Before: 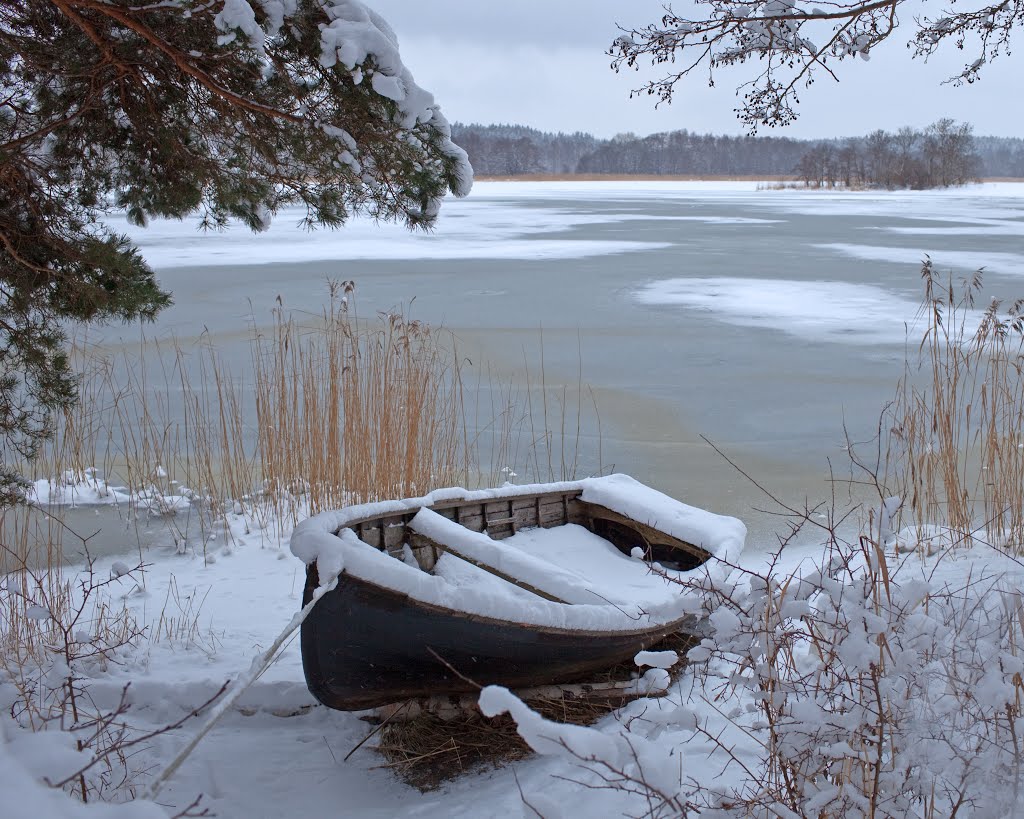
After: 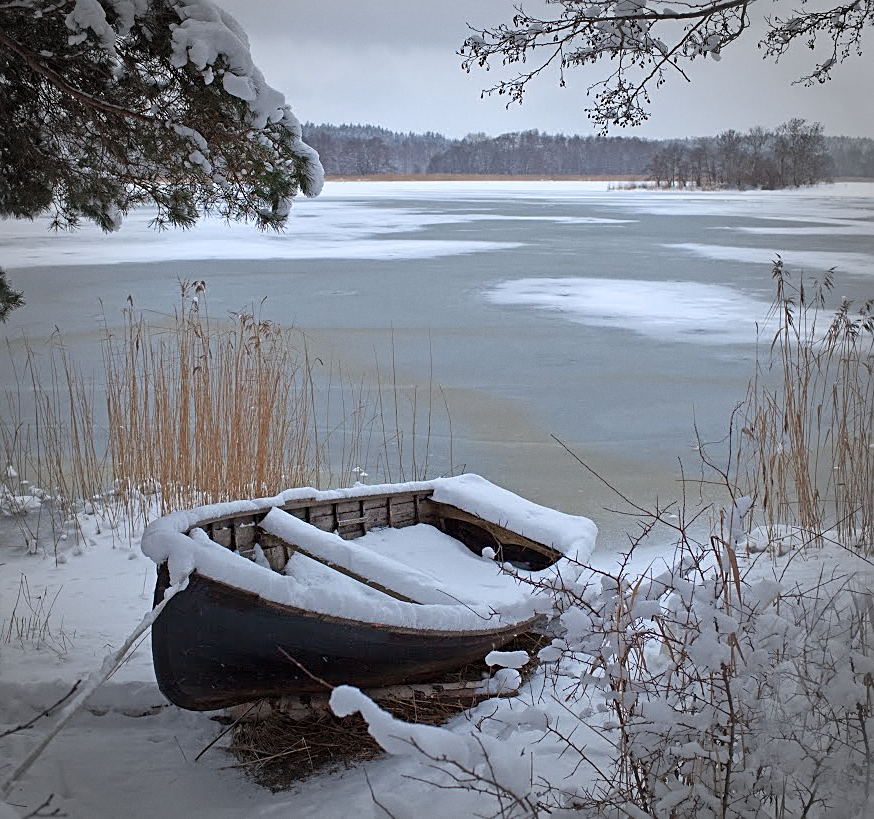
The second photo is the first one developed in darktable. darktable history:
vignetting: fall-off start 67.15%, brightness -0.442, saturation -0.691, width/height ratio 1.011, unbound false
sharpen: on, module defaults
crop and rotate: left 14.584%
grain: coarseness 0.09 ISO, strength 10%
